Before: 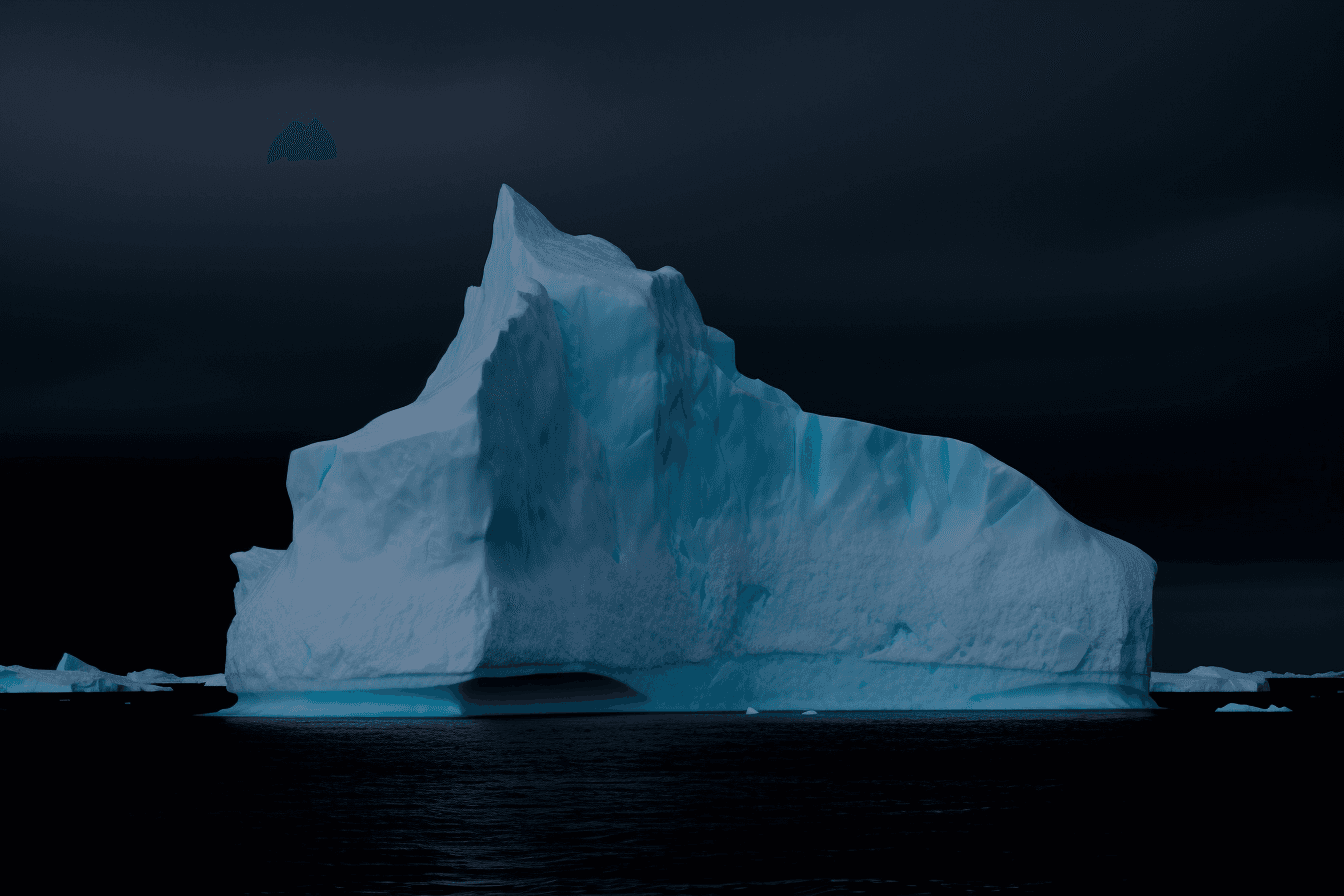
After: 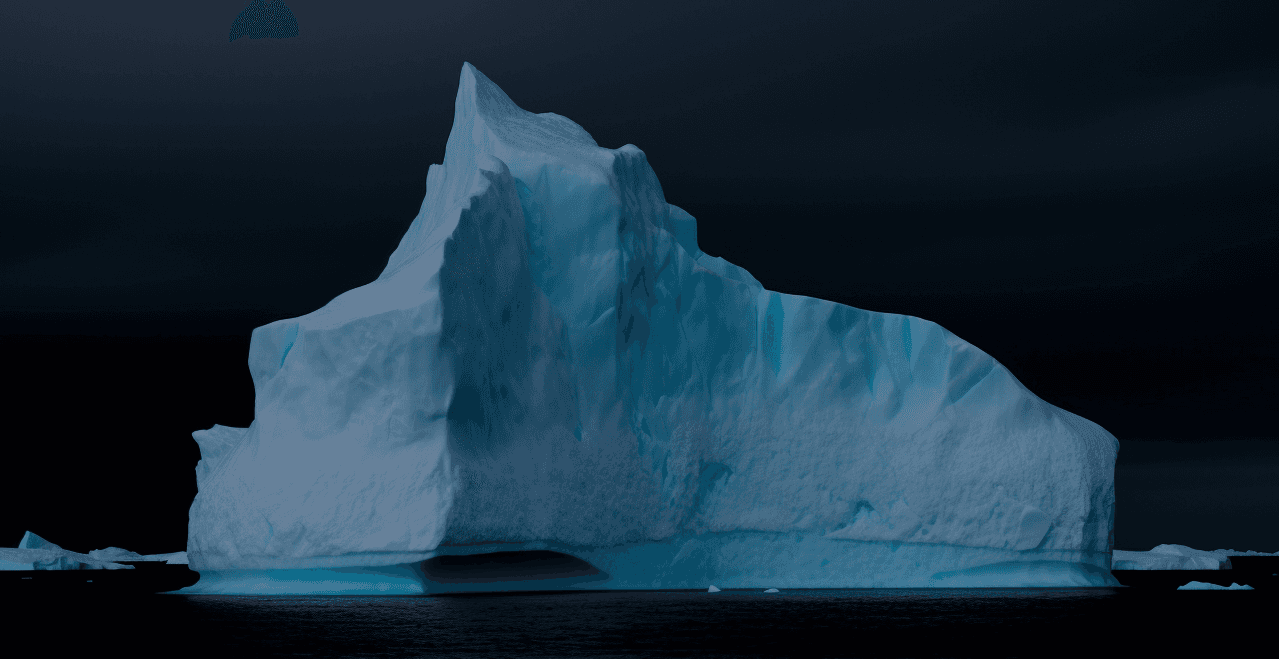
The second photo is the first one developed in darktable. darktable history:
crop and rotate: left 2.887%, top 13.724%, right 1.905%, bottom 12.708%
